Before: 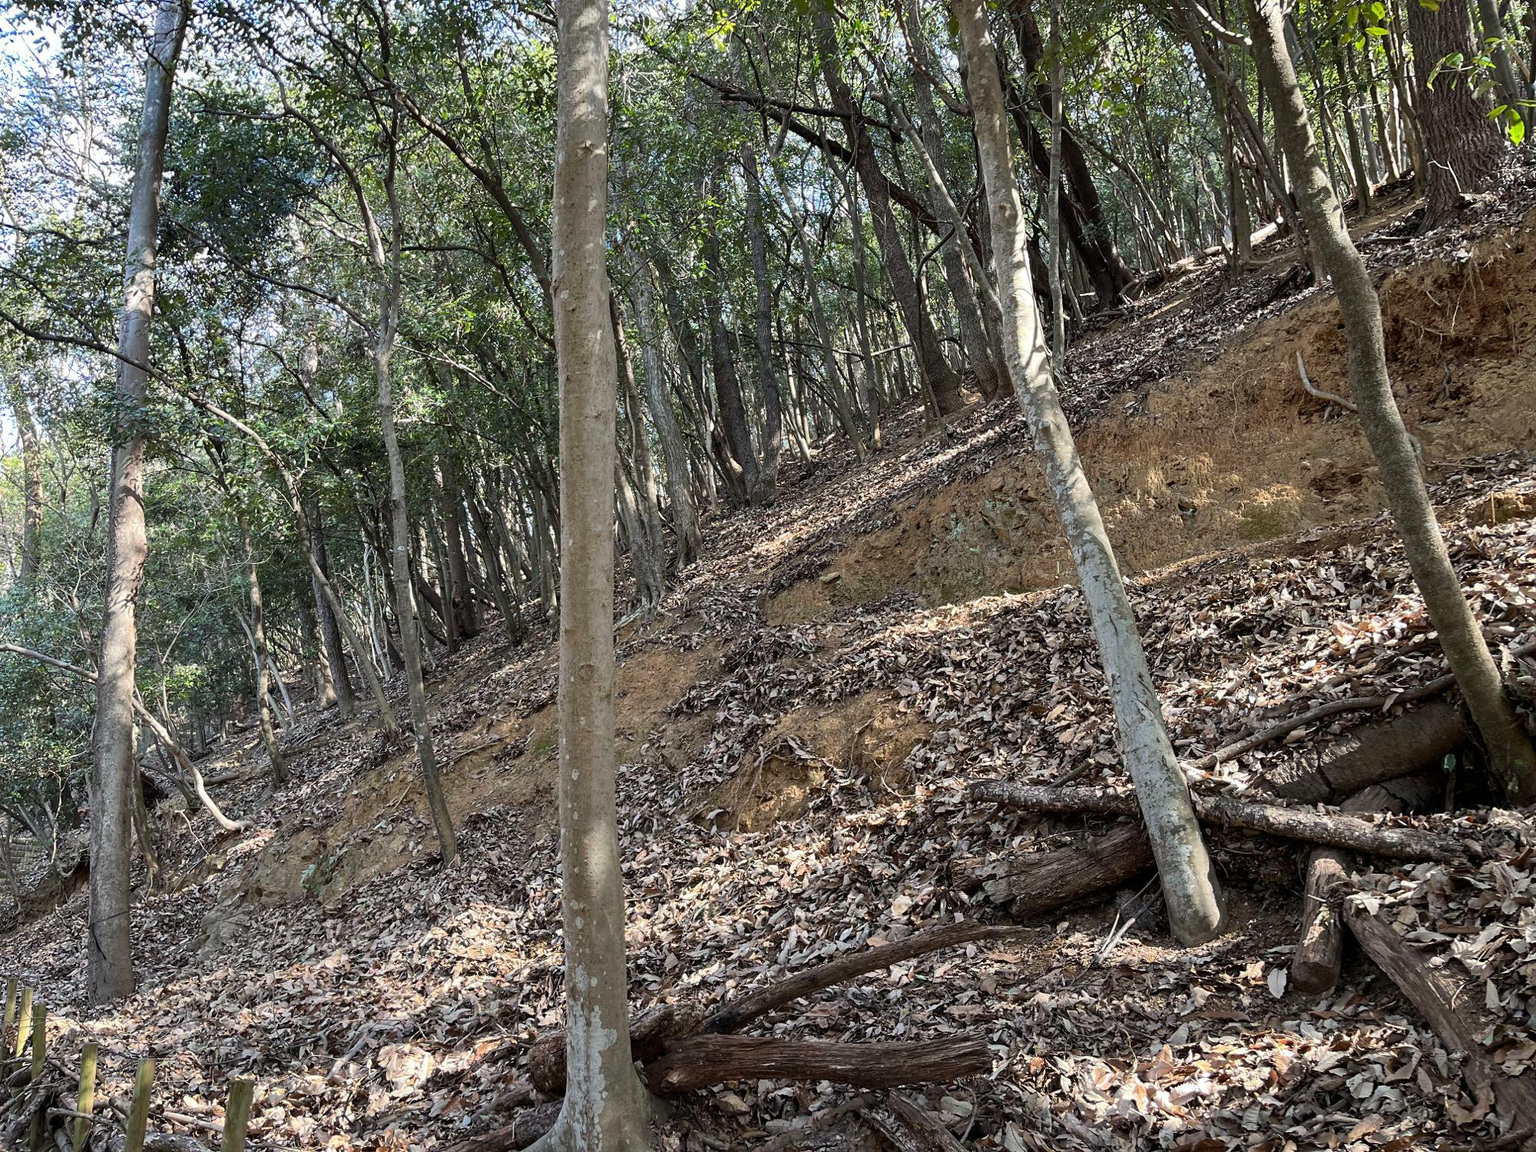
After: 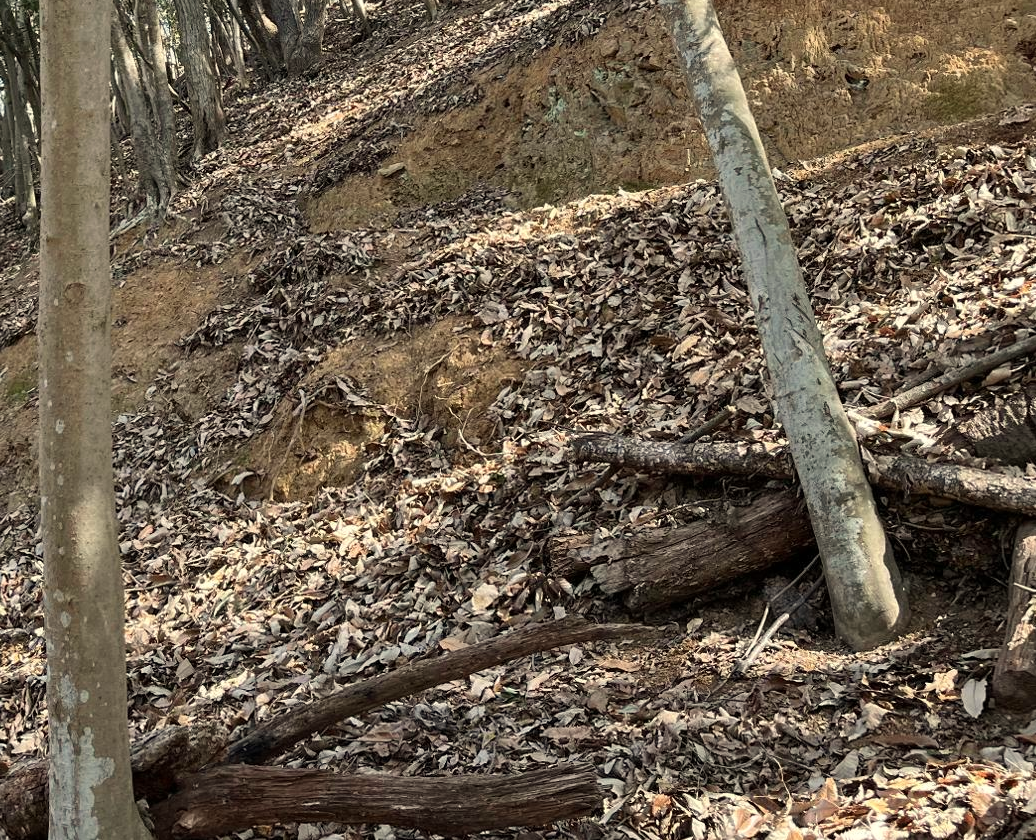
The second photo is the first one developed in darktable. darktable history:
white balance: red 1.029, blue 0.92
tone equalizer: on, module defaults
crop: left 34.479%, top 38.822%, right 13.718%, bottom 5.172%
